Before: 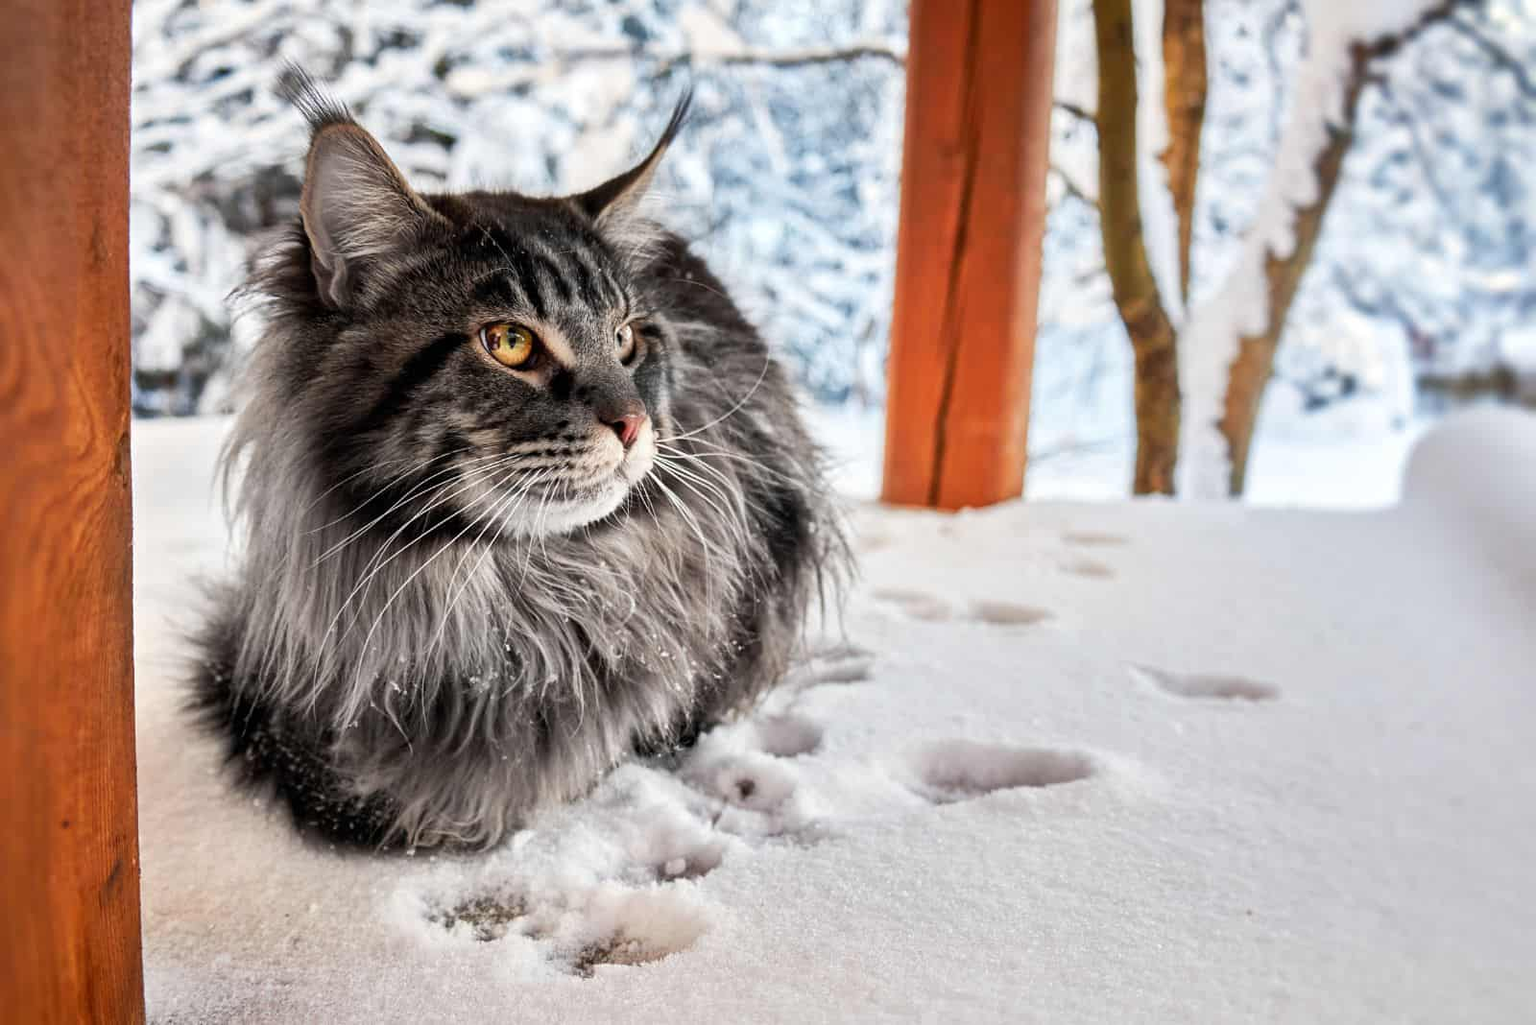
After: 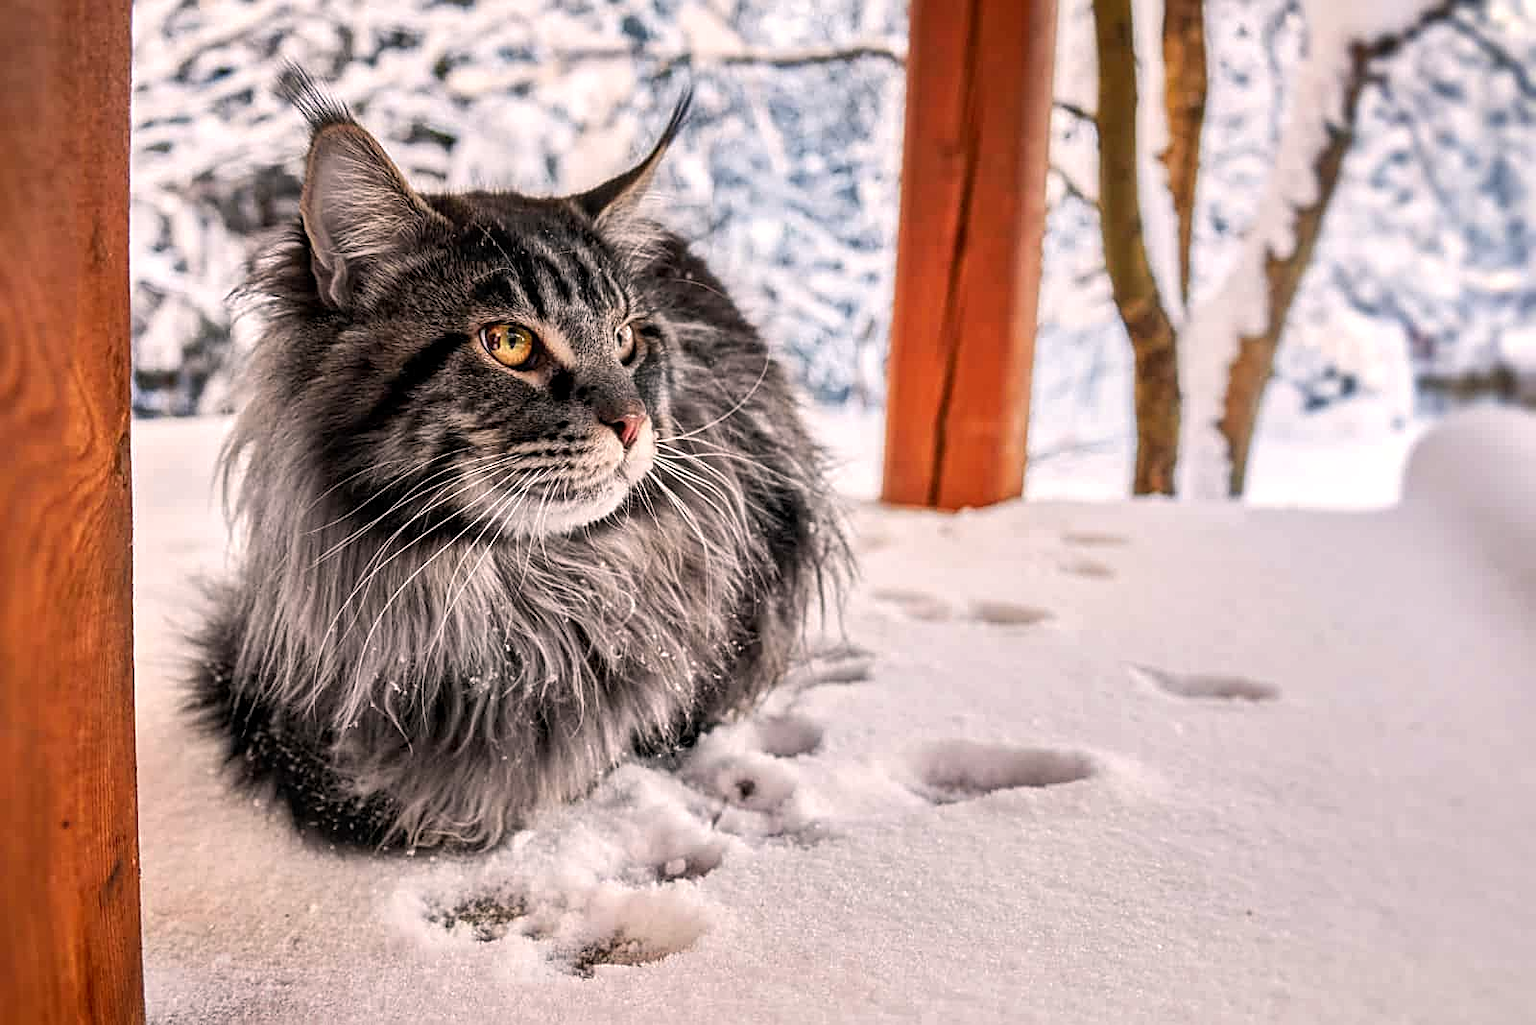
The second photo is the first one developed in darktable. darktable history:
local contrast: on, module defaults
sharpen: on, module defaults
color correction: highlights a* 8.13, highlights b* 4.03
